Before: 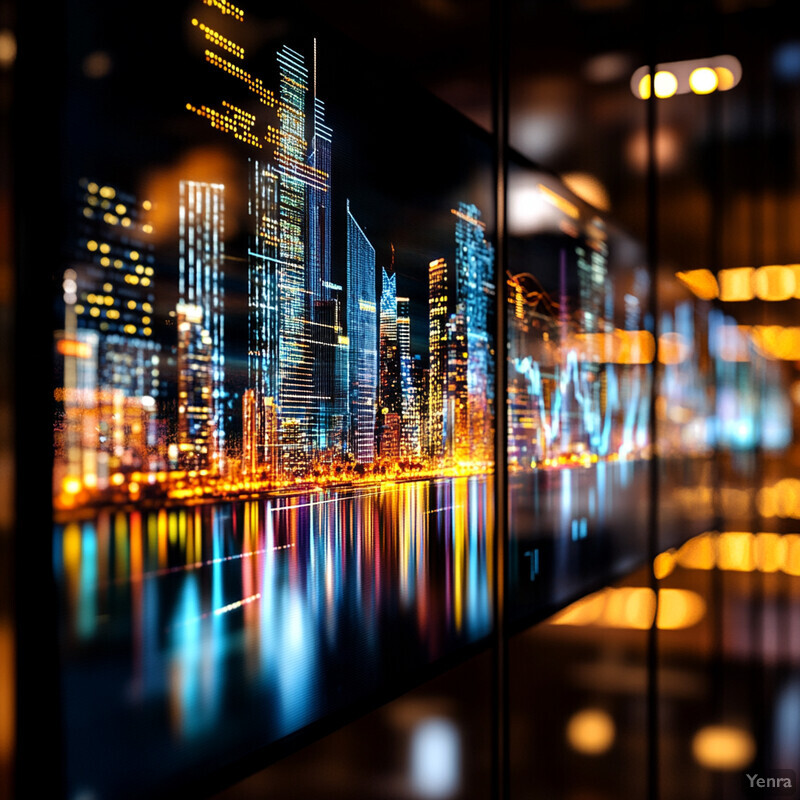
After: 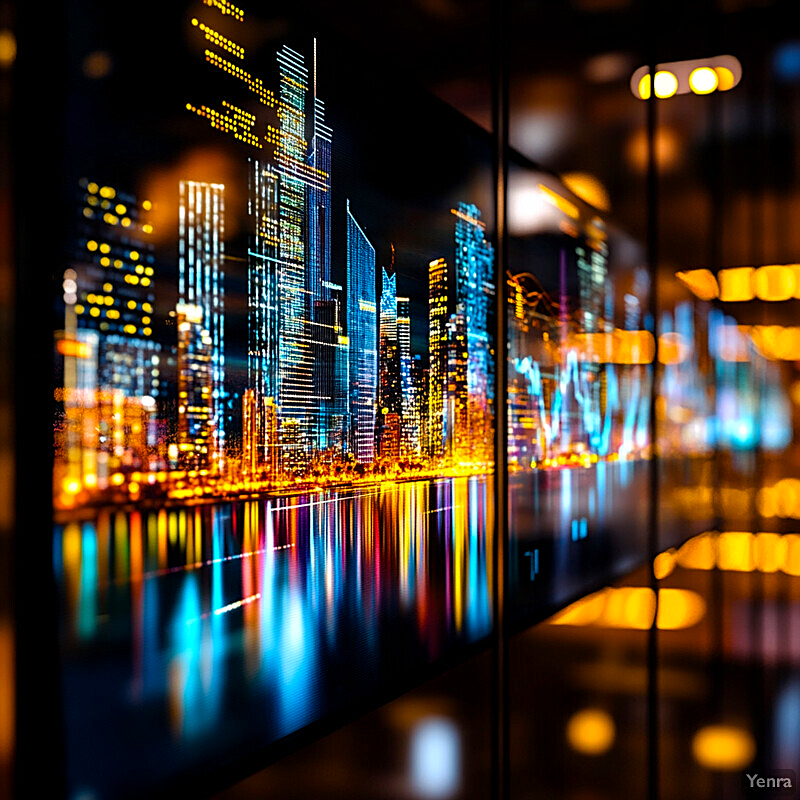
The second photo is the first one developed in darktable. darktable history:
sharpen: on, module defaults
levels: mode automatic, black 0.023%, white 99.97%, levels [0.062, 0.494, 0.925]
color balance rgb: linear chroma grading › global chroma 15%, perceptual saturation grading › global saturation 30%
tone equalizer: on, module defaults
